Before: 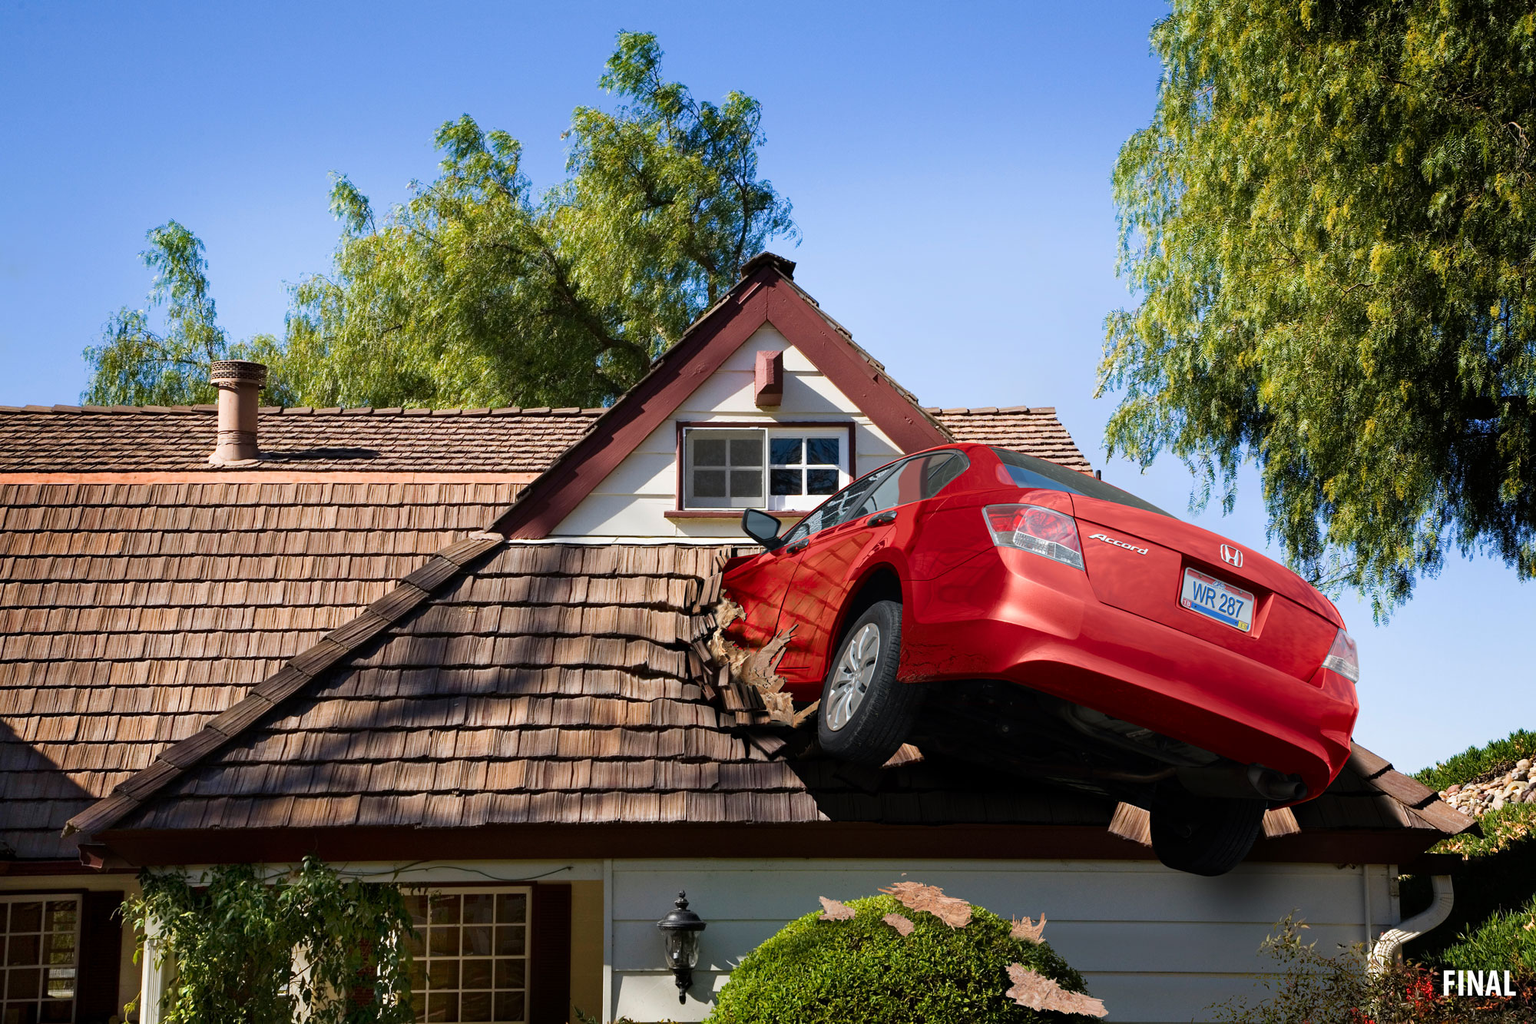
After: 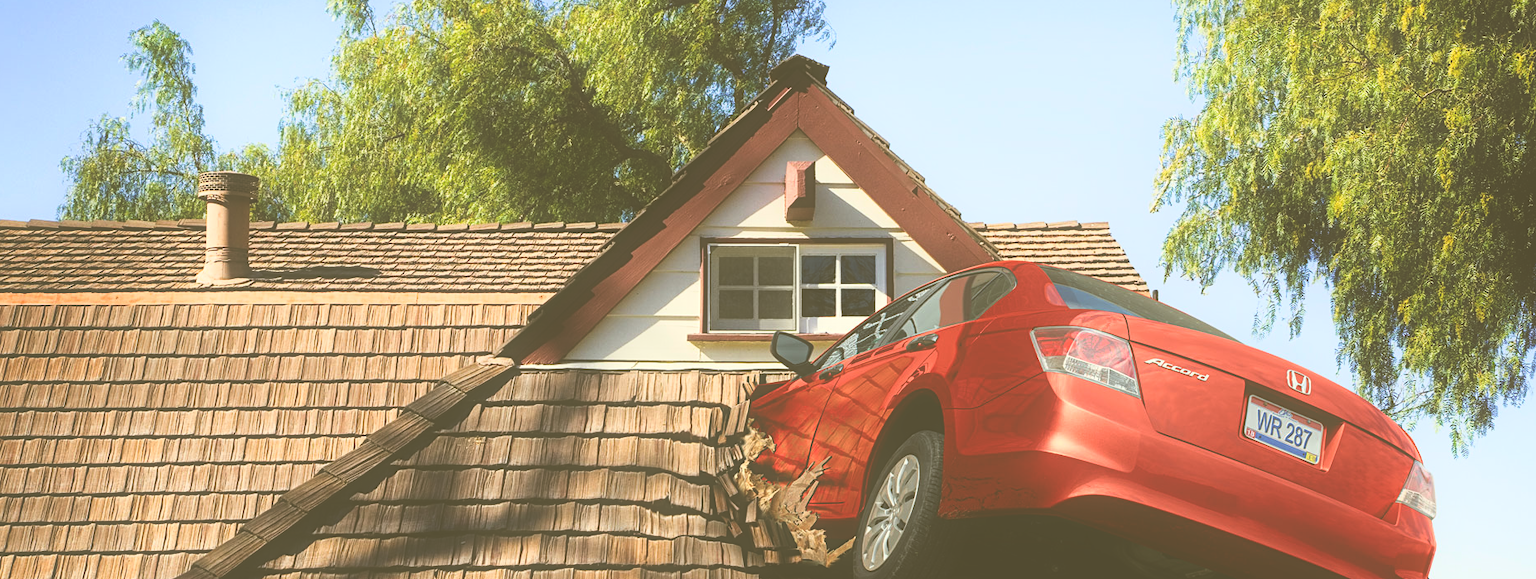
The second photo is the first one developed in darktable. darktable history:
crop: left 1.756%, top 19.708%, right 5.462%, bottom 27.778%
exposure: black level correction -0.072, exposure 0.501 EV, compensate highlight preservation false
tone curve: curves: ch0 [(0, 0) (0.003, 0.06) (0.011, 0.059) (0.025, 0.065) (0.044, 0.076) (0.069, 0.088) (0.1, 0.102) (0.136, 0.116) (0.177, 0.137) (0.224, 0.169) (0.277, 0.214) (0.335, 0.271) (0.399, 0.356) (0.468, 0.459) (0.543, 0.579) (0.623, 0.705) (0.709, 0.823) (0.801, 0.918) (0.898, 0.963) (1, 1)], color space Lab, linked channels, preserve colors none
color correction: highlights a* -1.6, highlights b* 10.54, shadows a* 0.281, shadows b* 19.67
contrast equalizer: y [[0.5, 0.496, 0.435, 0.435, 0.496, 0.5], [0.5 ×6], [0.5 ×6], [0 ×6], [0 ×6]]
tone equalizer: -8 EV 0.273 EV, -7 EV 0.433 EV, -6 EV 0.379 EV, -5 EV 0.251 EV, -3 EV -0.248 EV, -2 EV -0.442 EV, -1 EV -0.423 EV, +0 EV -0.255 EV, edges refinement/feathering 500, mask exposure compensation -1.57 EV, preserve details no
